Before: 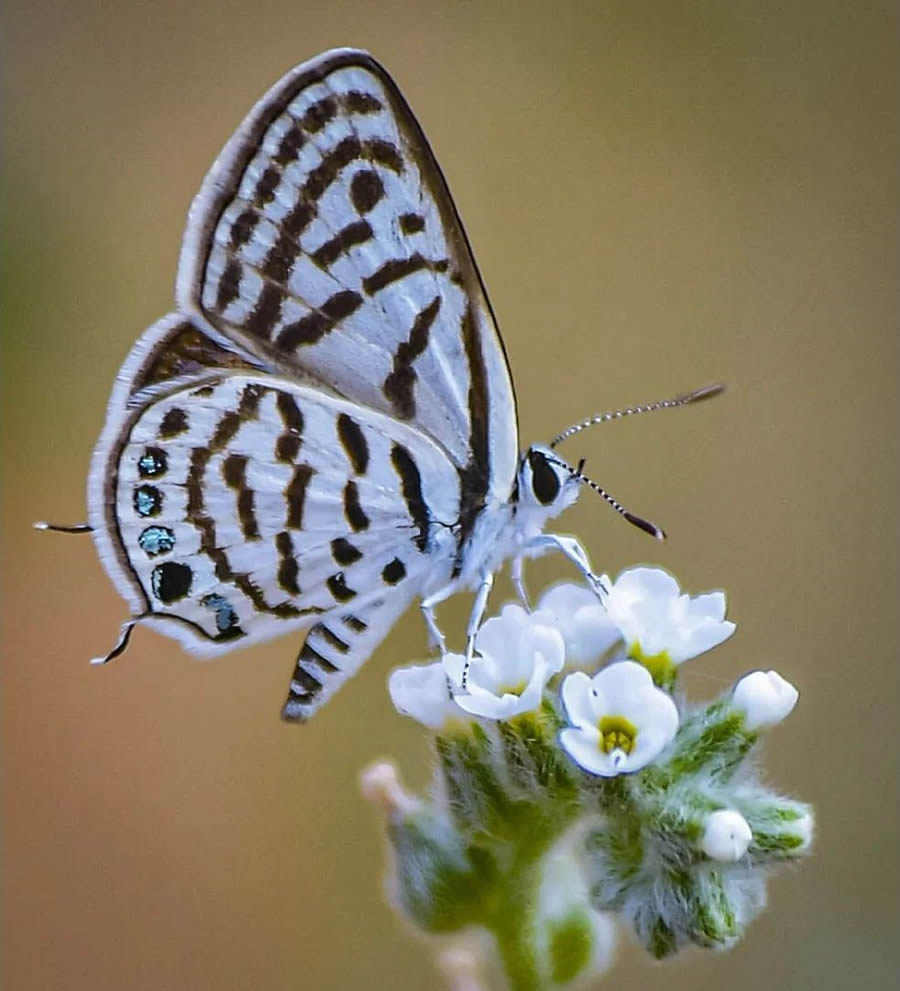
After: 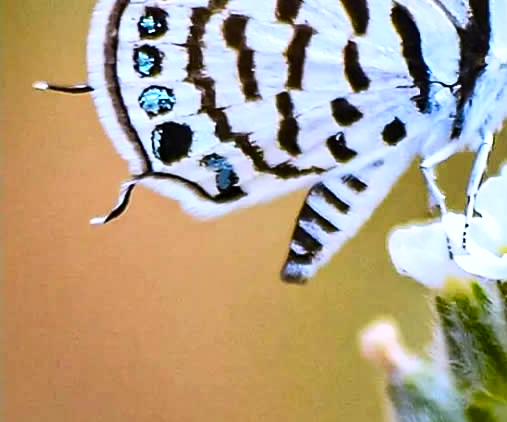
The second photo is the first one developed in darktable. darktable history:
base curve: curves: ch0 [(0, 0) (0.032, 0.037) (0.105, 0.228) (0.435, 0.76) (0.856, 0.983) (1, 1)]
crop: top 44.483%, right 43.593%, bottom 12.892%
exposure: black level correction 0.003, exposure 0.383 EV, compensate highlight preservation false
shadows and highlights: radius 108.52, shadows 44.07, highlights -67.8, low approximation 0.01, soften with gaussian
